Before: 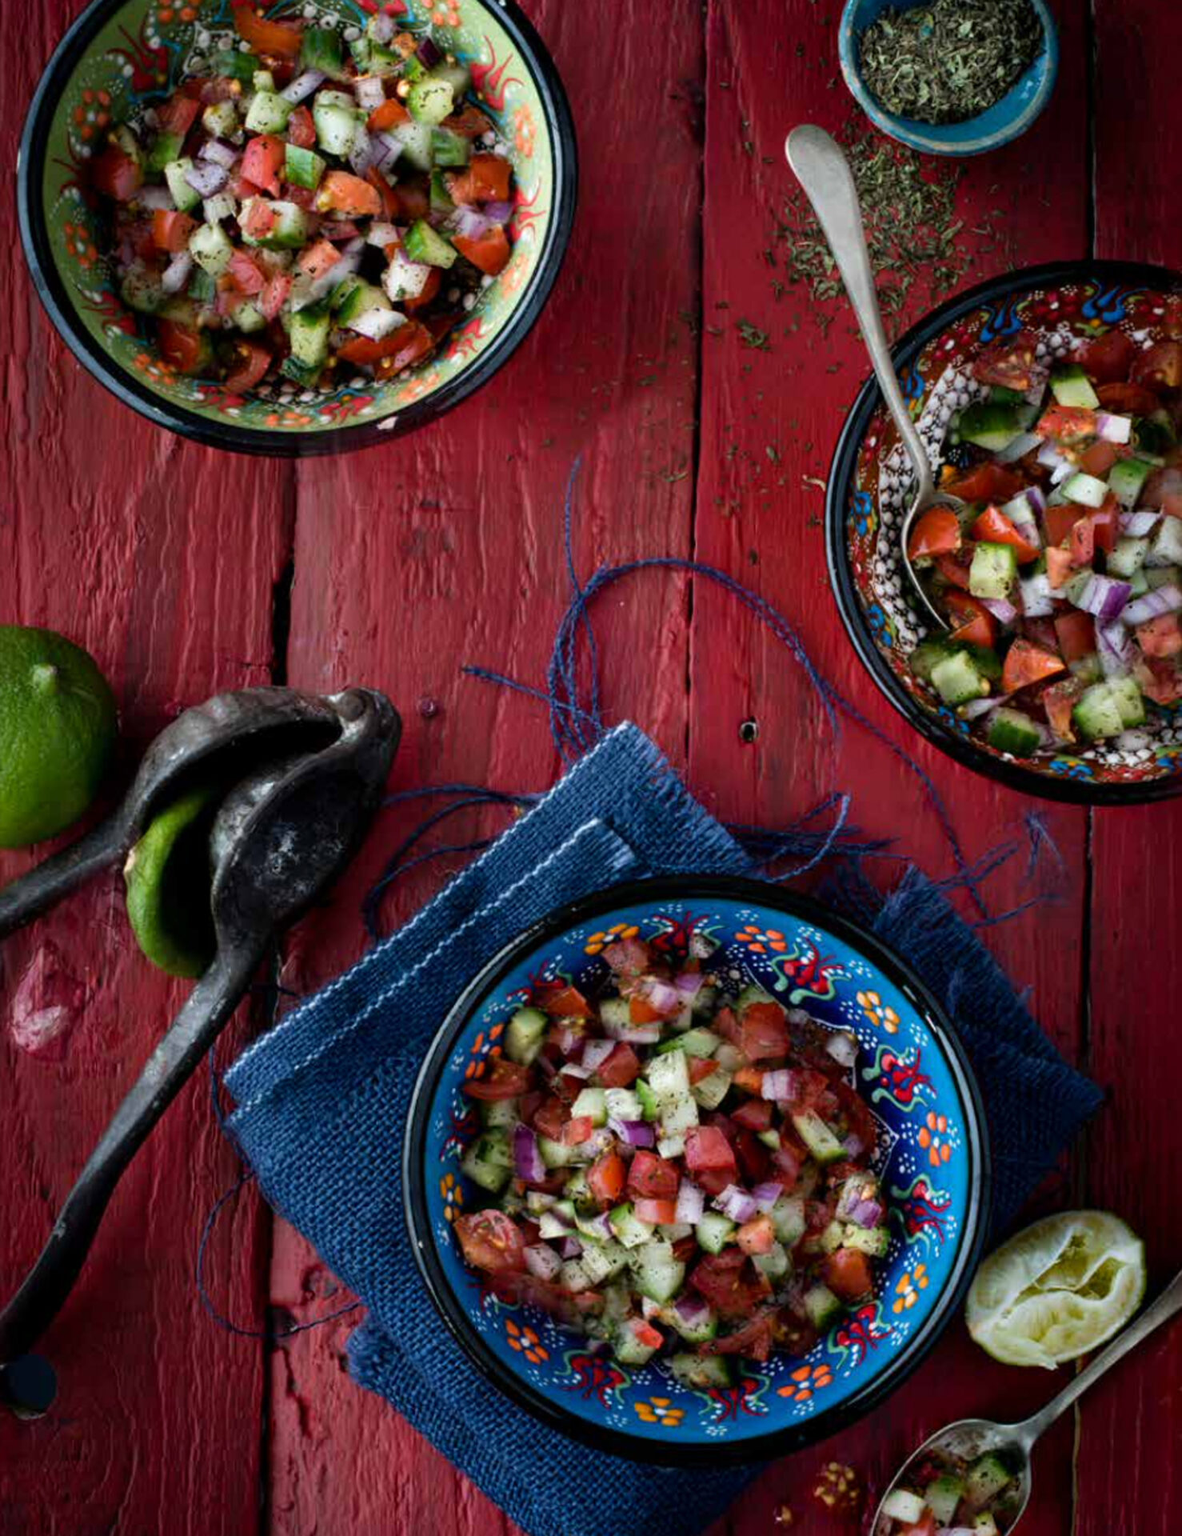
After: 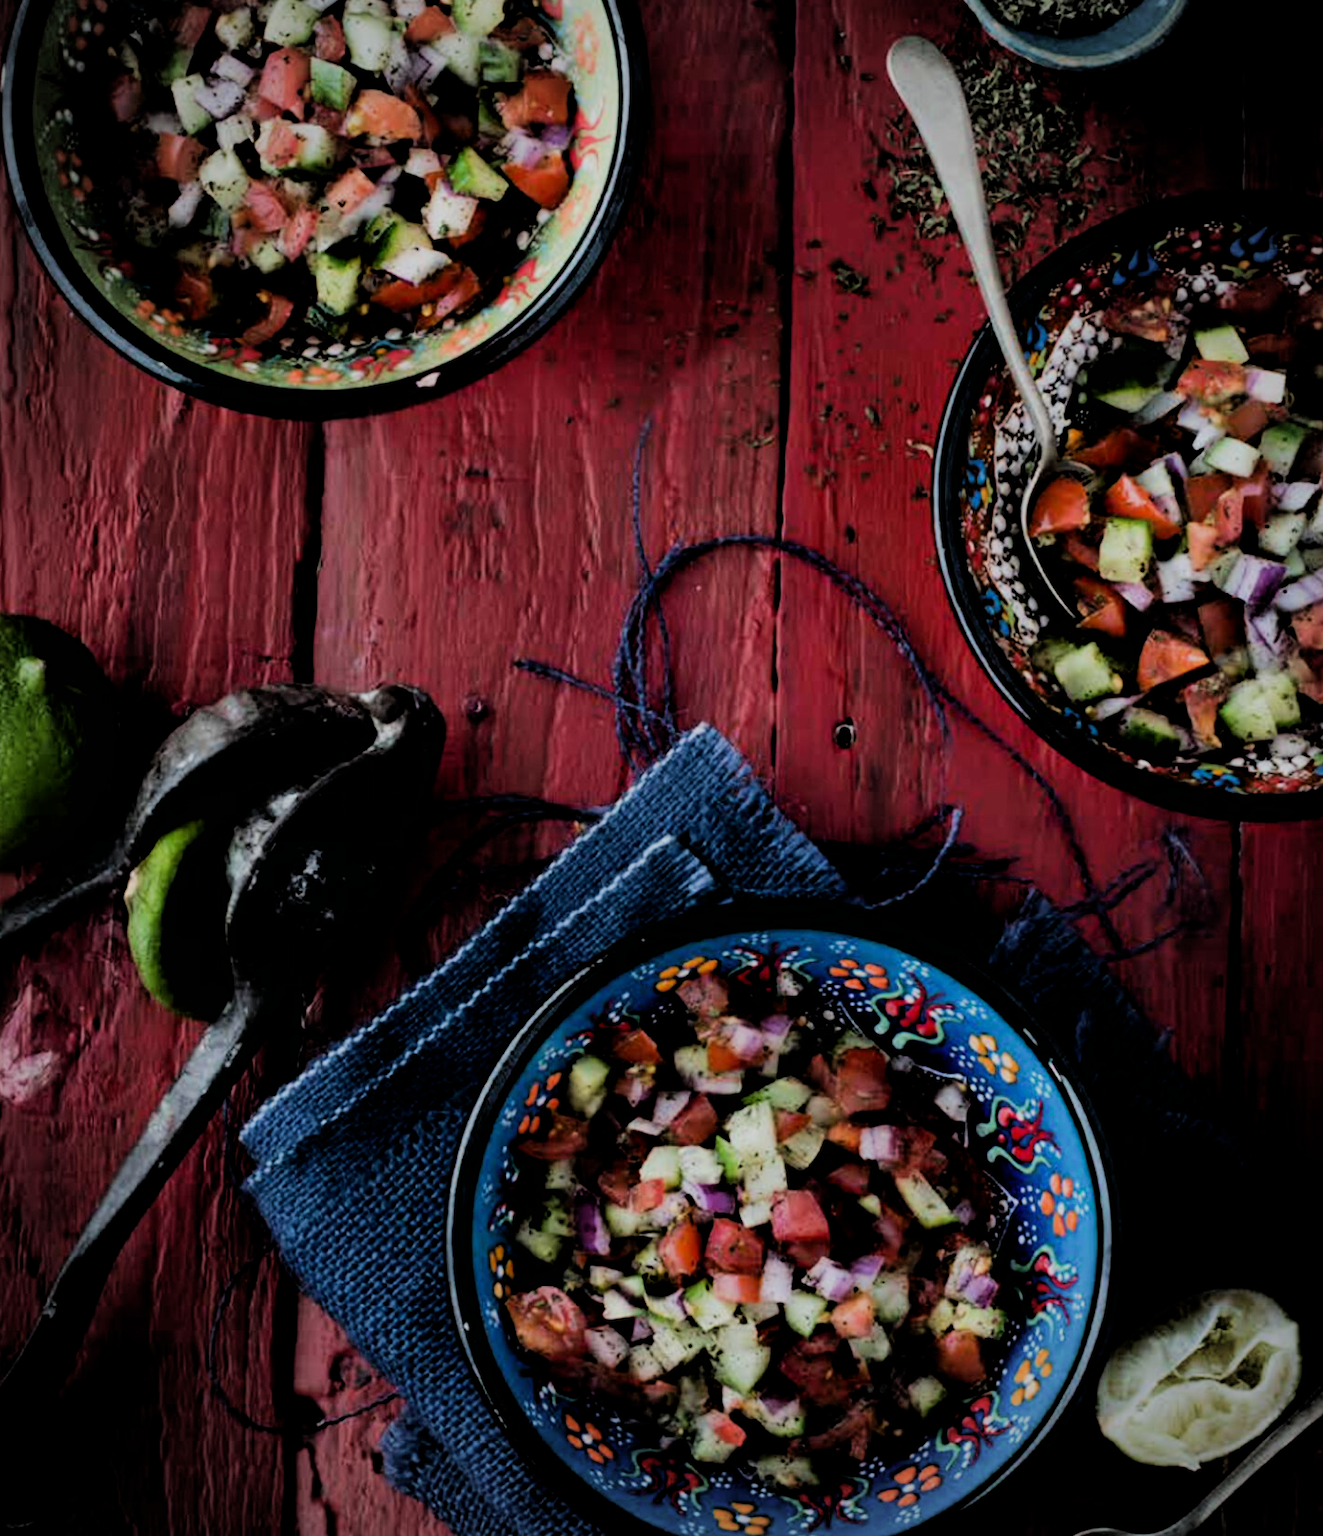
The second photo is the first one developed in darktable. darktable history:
crop: left 1.38%, top 6.136%, right 1.407%, bottom 7.051%
filmic rgb: black relative exposure -3.08 EV, white relative exposure 7.08 EV, threshold 5.98 EV, hardness 1.48, contrast 1.356, enable highlight reconstruction true
vignetting: on, module defaults
